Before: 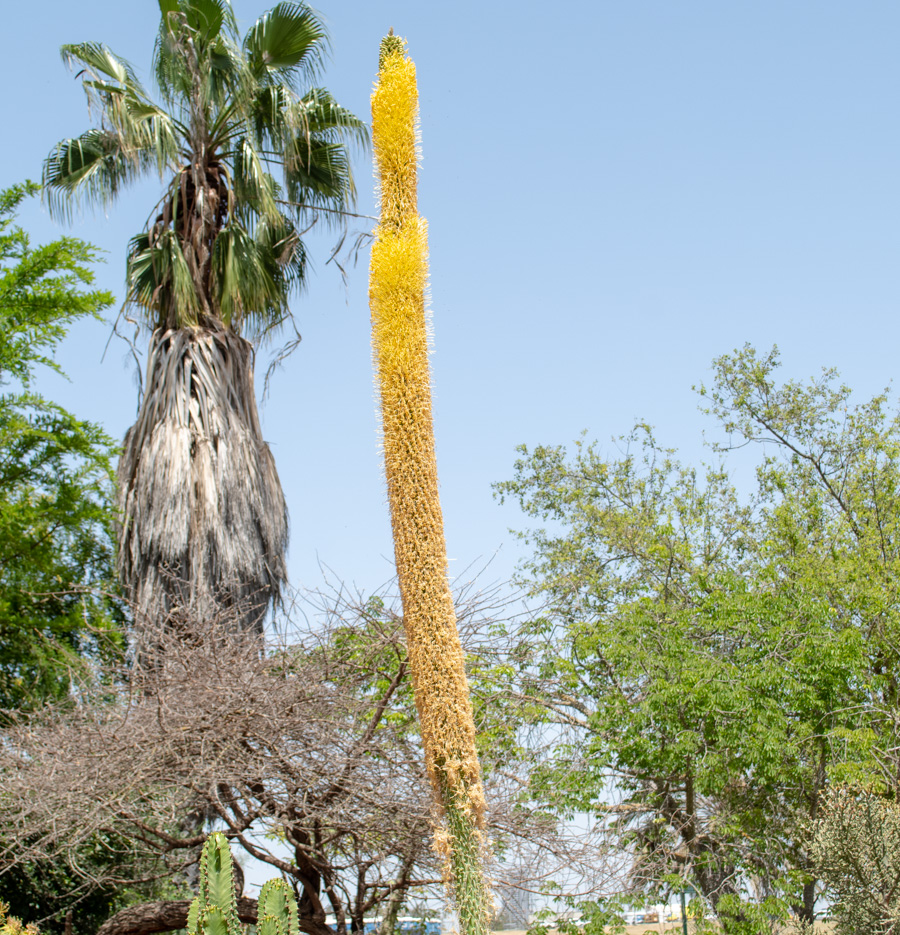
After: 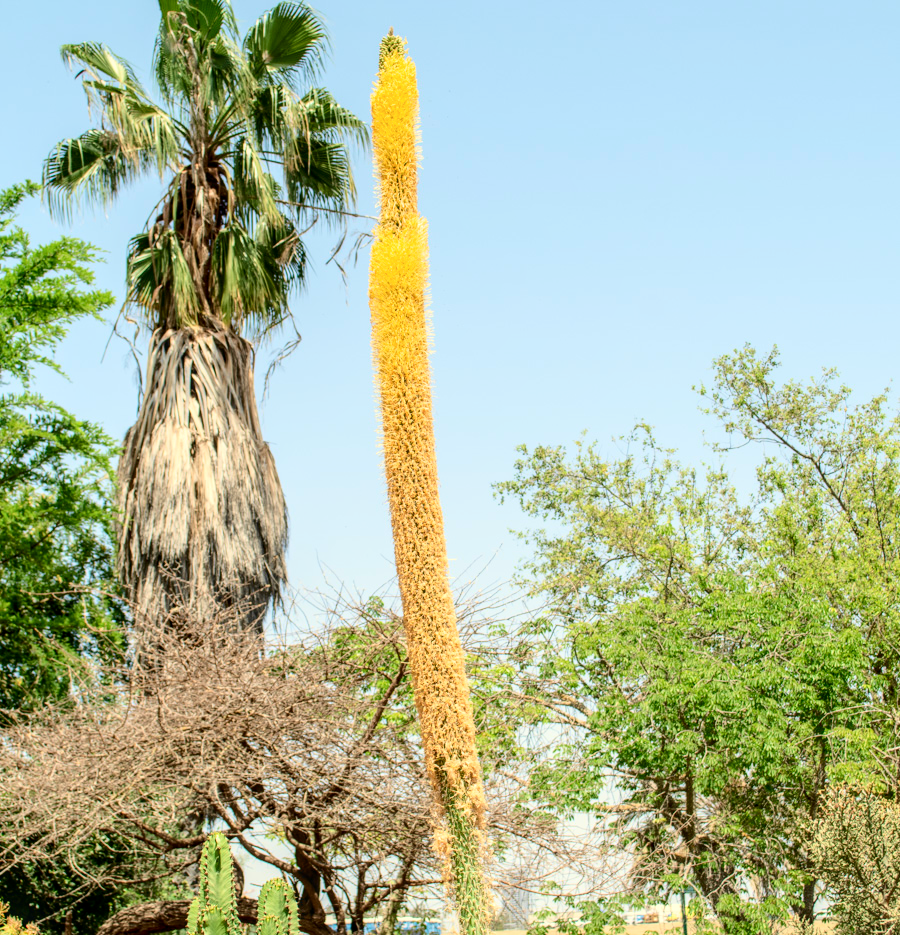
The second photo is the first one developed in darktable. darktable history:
tone curve: curves: ch0 [(0, 0) (0.114, 0.083) (0.291, 0.3) (0.447, 0.535) (0.602, 0.712) (0.772, 0.864) (0.999, 0.978)]; ch1 [(0, 0) (0.389, 0.352) (0.458, 0.433) (0.486, 0.474) (0.509, 0.505) (0.535, 0.541) (0.555, 0.557) (0.677, 0.724) (1, 1)]; ch2 [(0, 0) (0.369, 0.388) (0.449, 0.431) (0.501, 0.5) (0.528, 0.552) (0.561, 0.596) (0.697, 0.721) (1, 1)], color space Lab, independent channels, preserve colors none
white balance: red 1.045, blue 0.932
local contrast: on, module defaults
